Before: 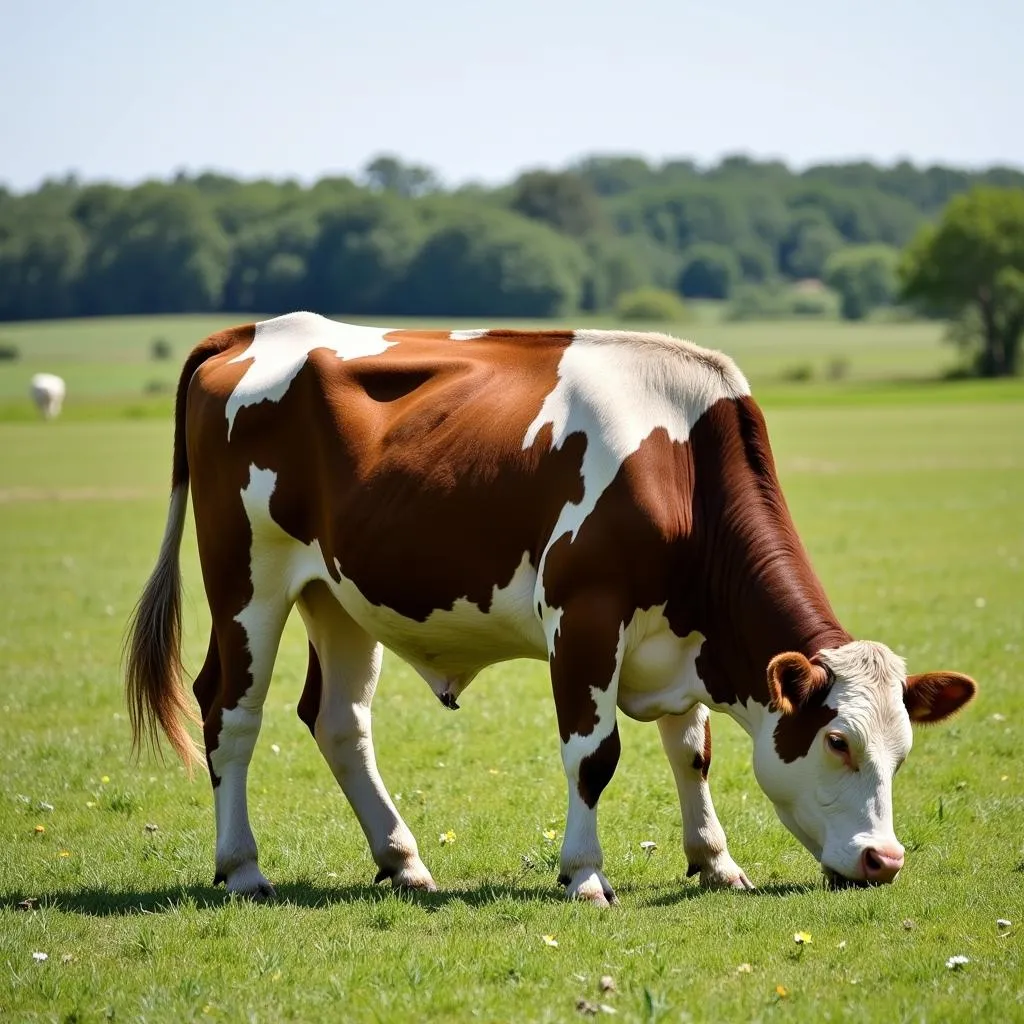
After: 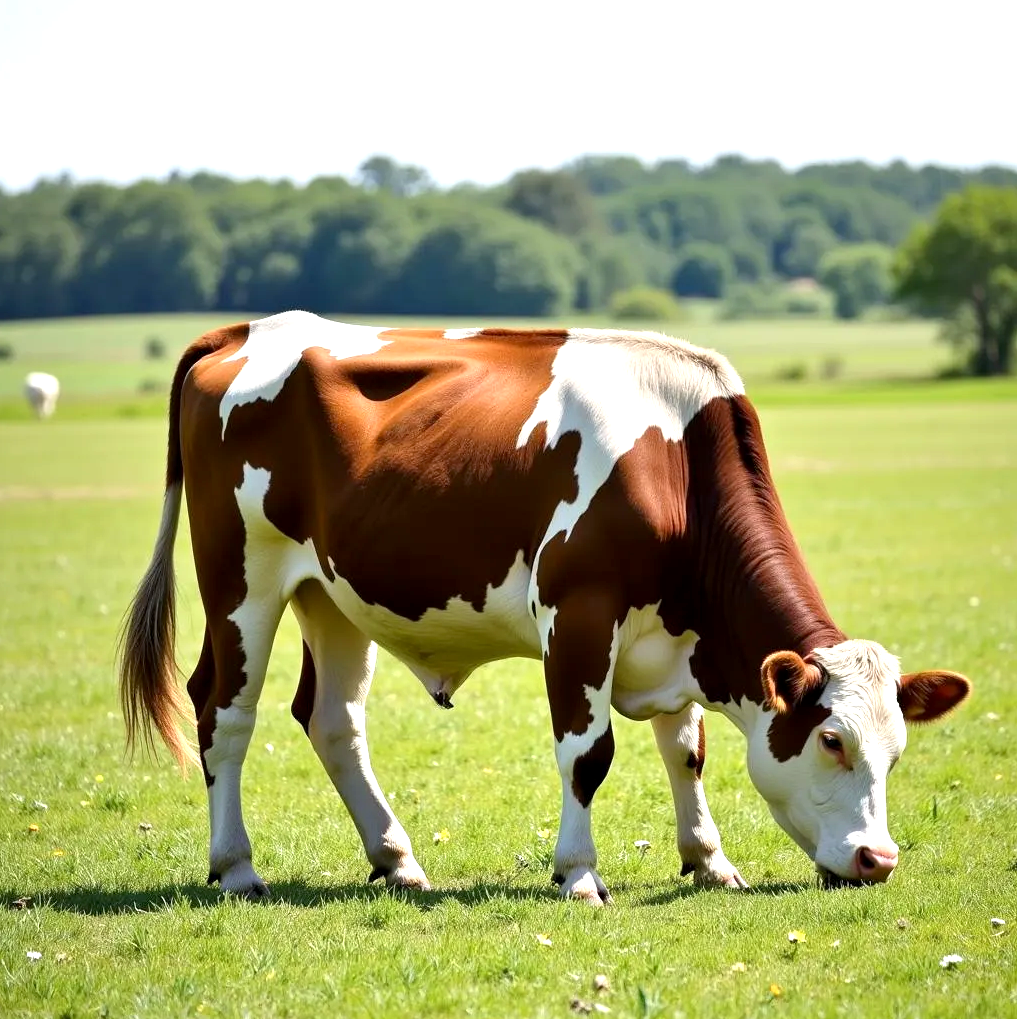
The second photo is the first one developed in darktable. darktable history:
exposure: black level correction 0.001, exposure 0.675 EV, compensate highlight preservation false
crop and rotate: left 0.614%, top 0.179%, bottom 0.309%
